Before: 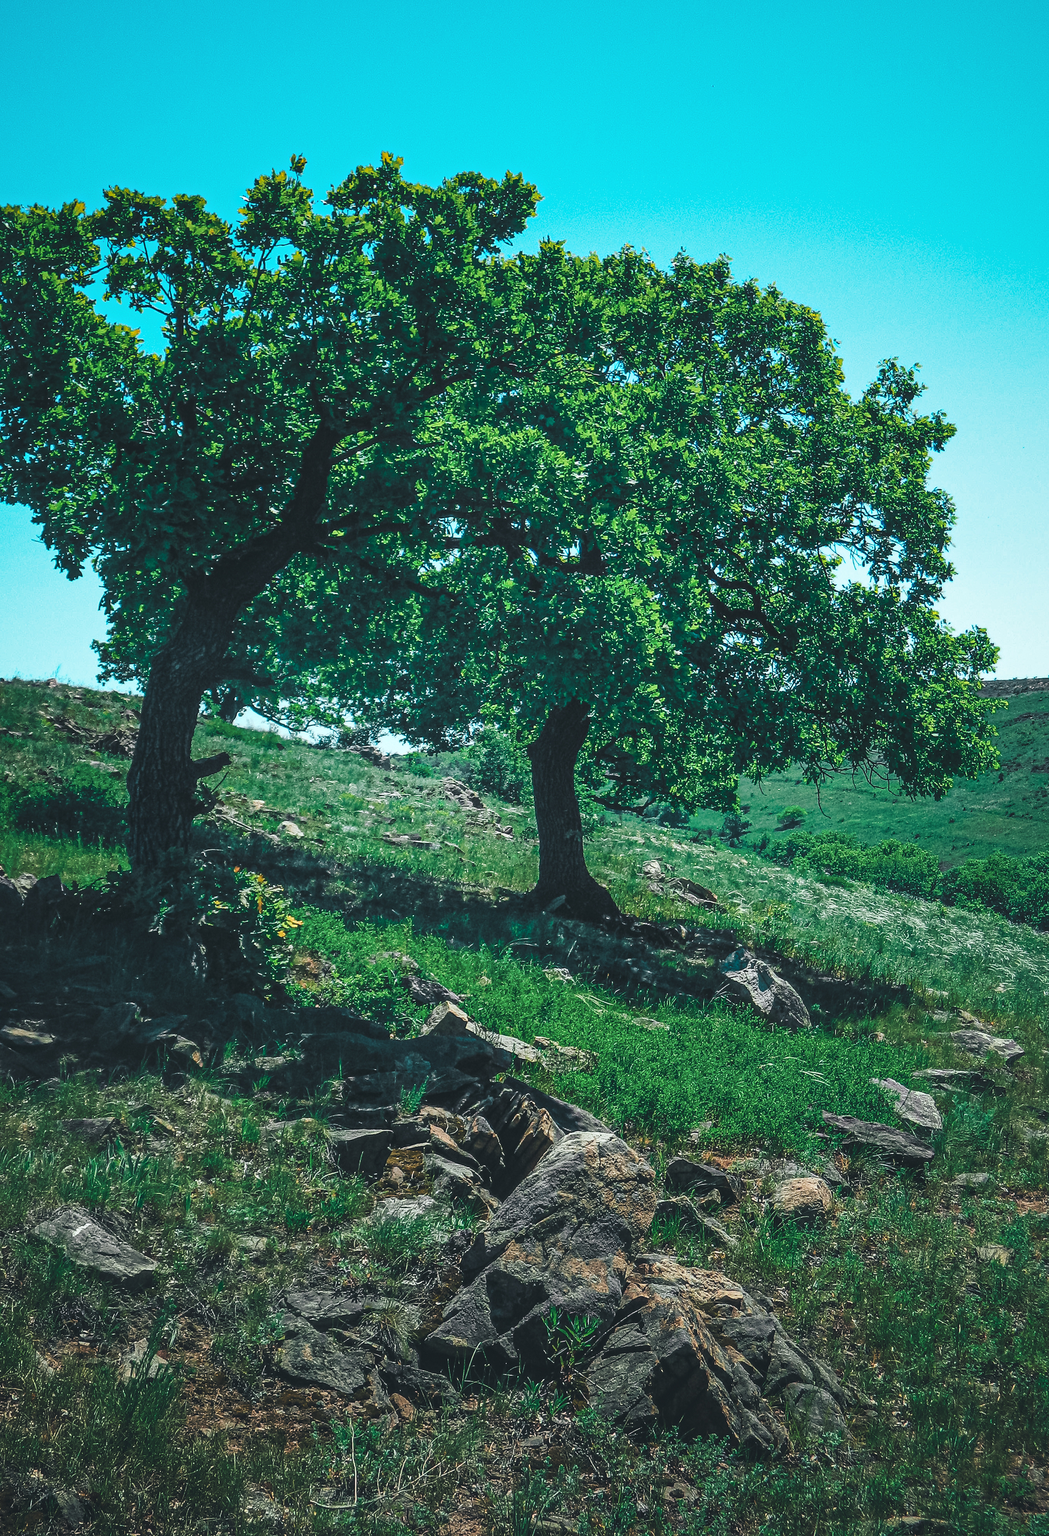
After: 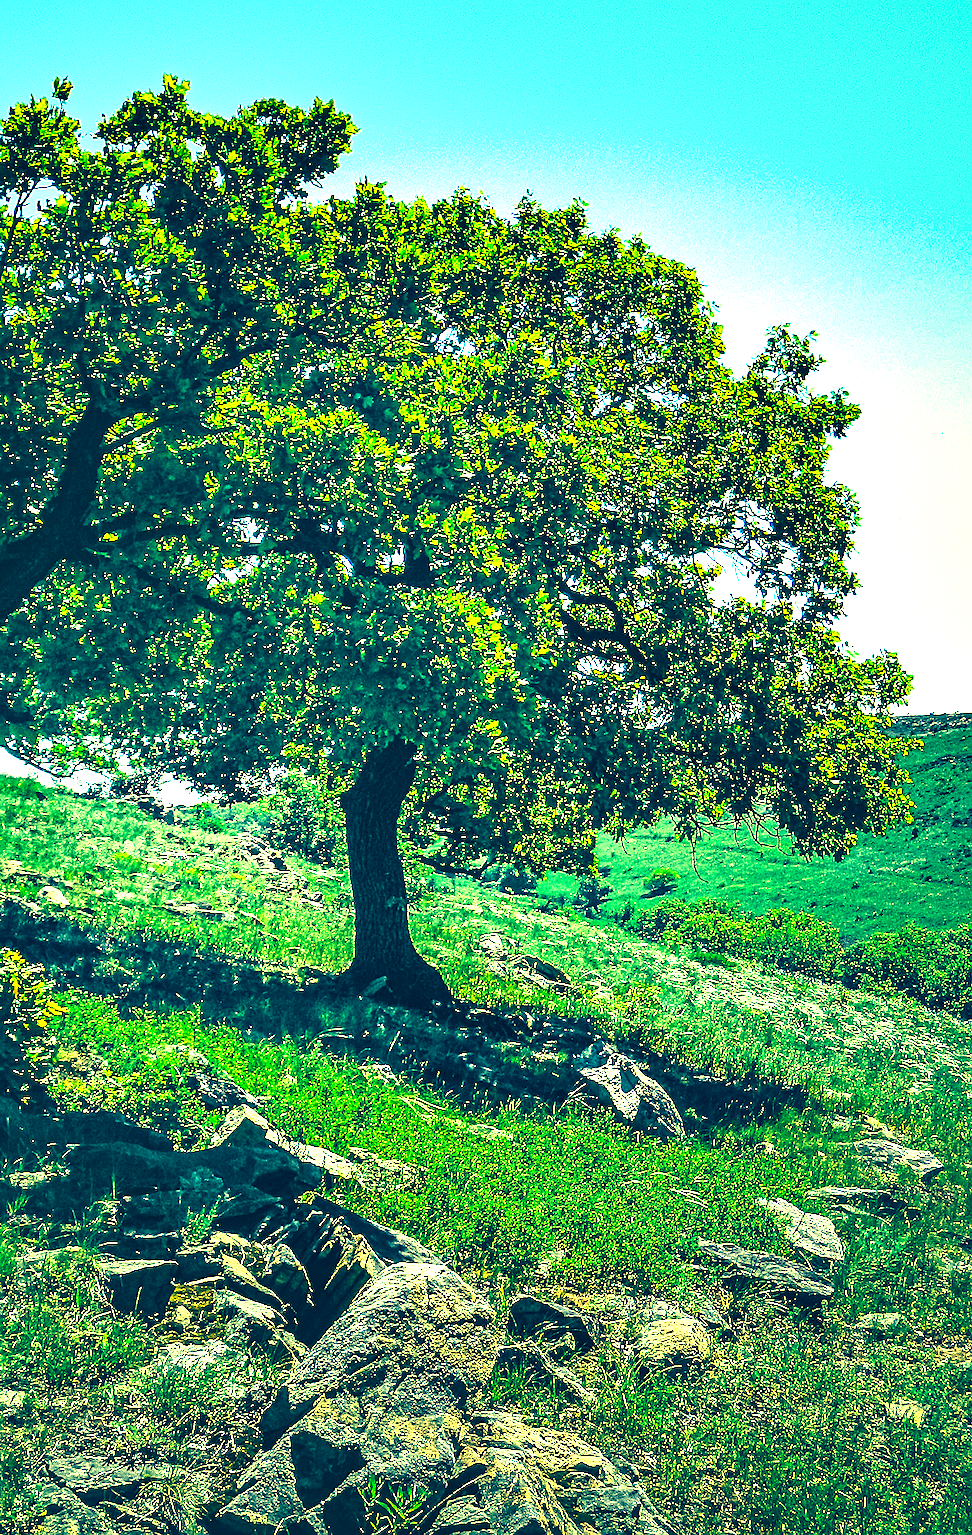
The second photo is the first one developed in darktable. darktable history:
color correction: highlights a* -15.63, highlights b* 39.54, shadows a* -39.83, shadows b* -25.78
sharpen: on, module defaults
exposure: black level correction 0, exposure 1.001 EV, compensate highlight preservation false
crop: left 23.561%, top 5.922%, bottom 11.636%
color balance rgb: power › hue 307.57°, perceptual saturation grading › global saturation 7.616%, perceptual saturation grading › shadows 3.241%, perceptual brilliance grading › global brilliance -1.556%, perceptual brilliance grading › highlights -1.531%, perceptual brilliance grading › mid-tones -0.983%, perceptual brilliance grading › shadows -0.801%
contrast equalizer: y [[0.6 ×6], [0.55 ×6], [0 ×6], [0 ×6], [0 ×6]]
tone equalizer: -8 EV -0.413 EV, -7 EV -0.395 EV, -6 EV -0.368 EV, -5 EV -0.256 EV, -3 EV 0.249 EV, -2 EV 0.319 EV, -1 EV 0.392 EV, +0 EV 0.418 EV, mask exposure compensation -0.498 EV
